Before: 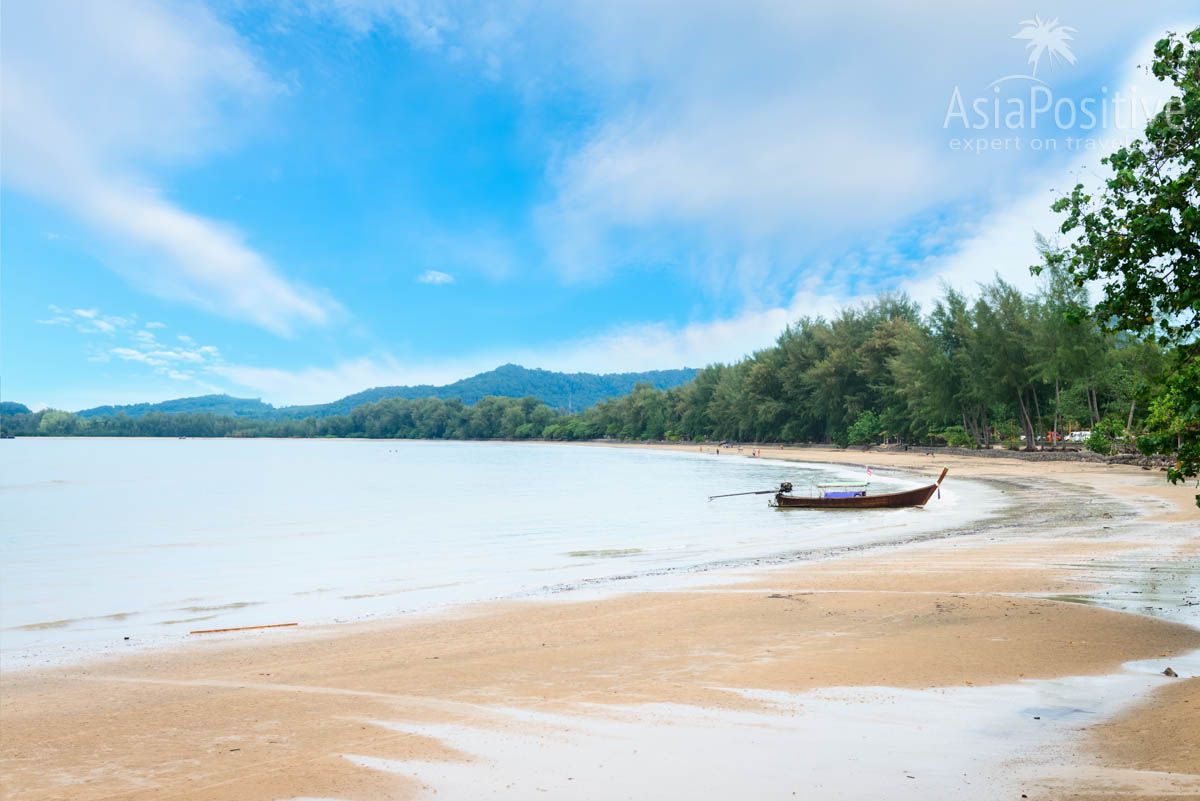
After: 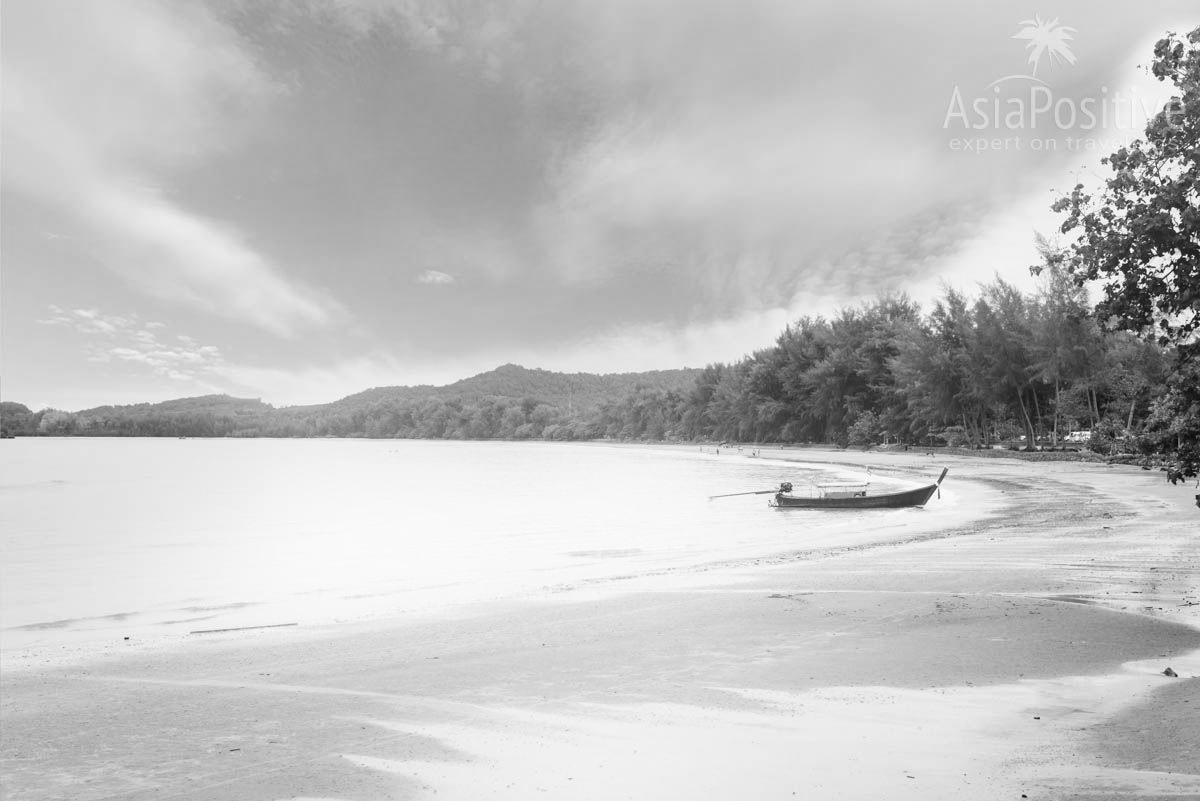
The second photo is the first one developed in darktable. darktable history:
bloom: size 15%, threshold 97%, strength 7%
monochrome: size 1
